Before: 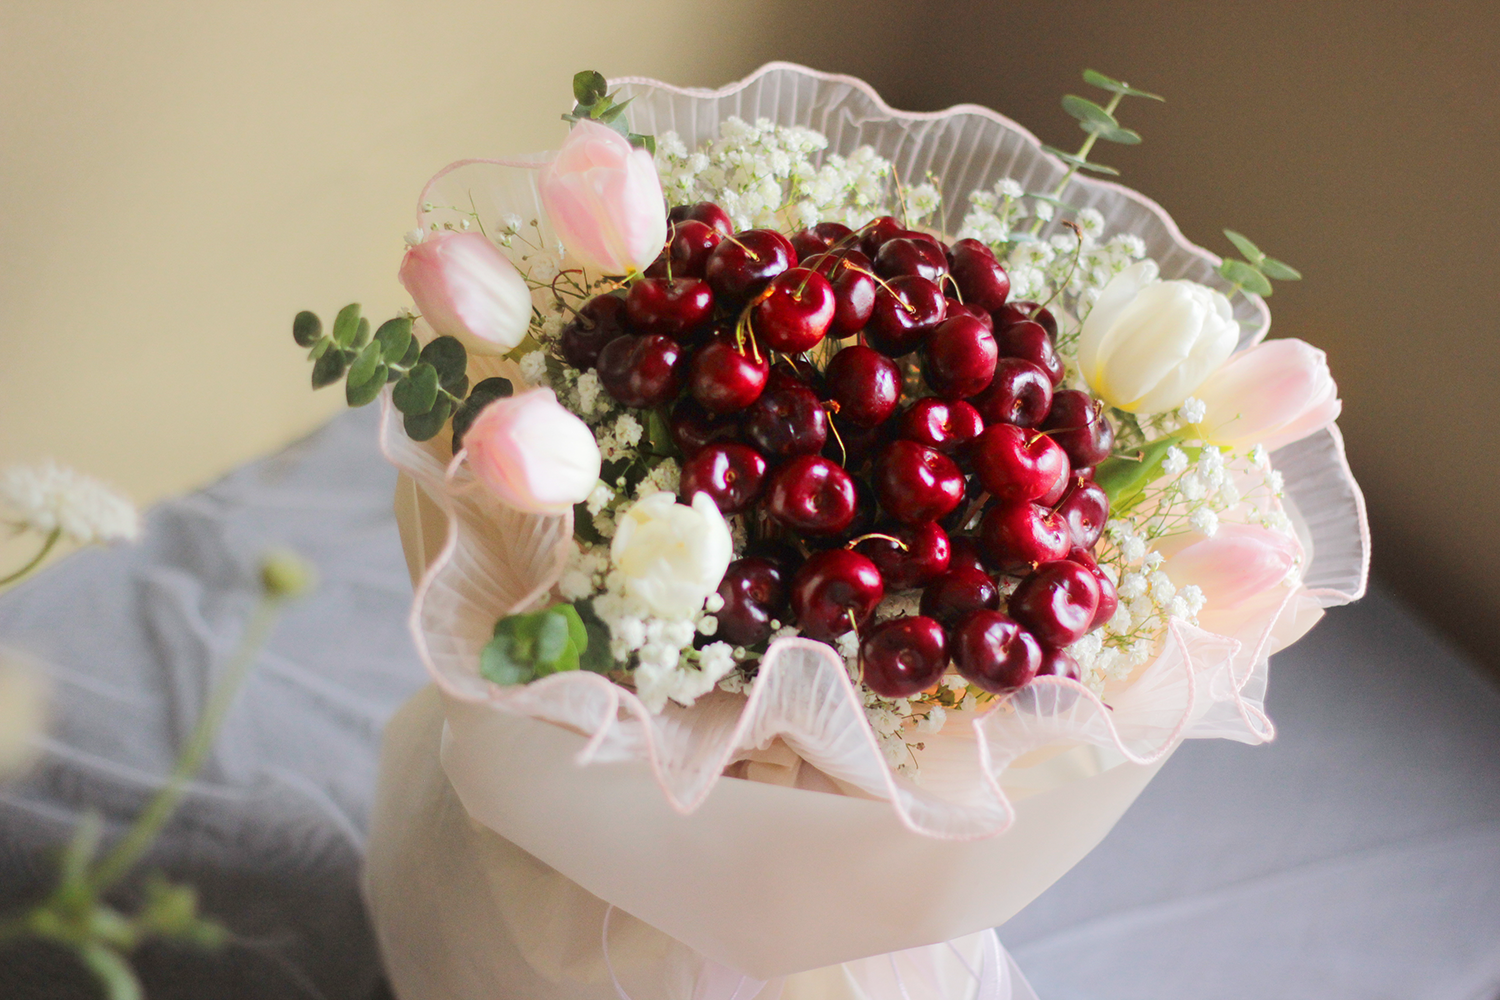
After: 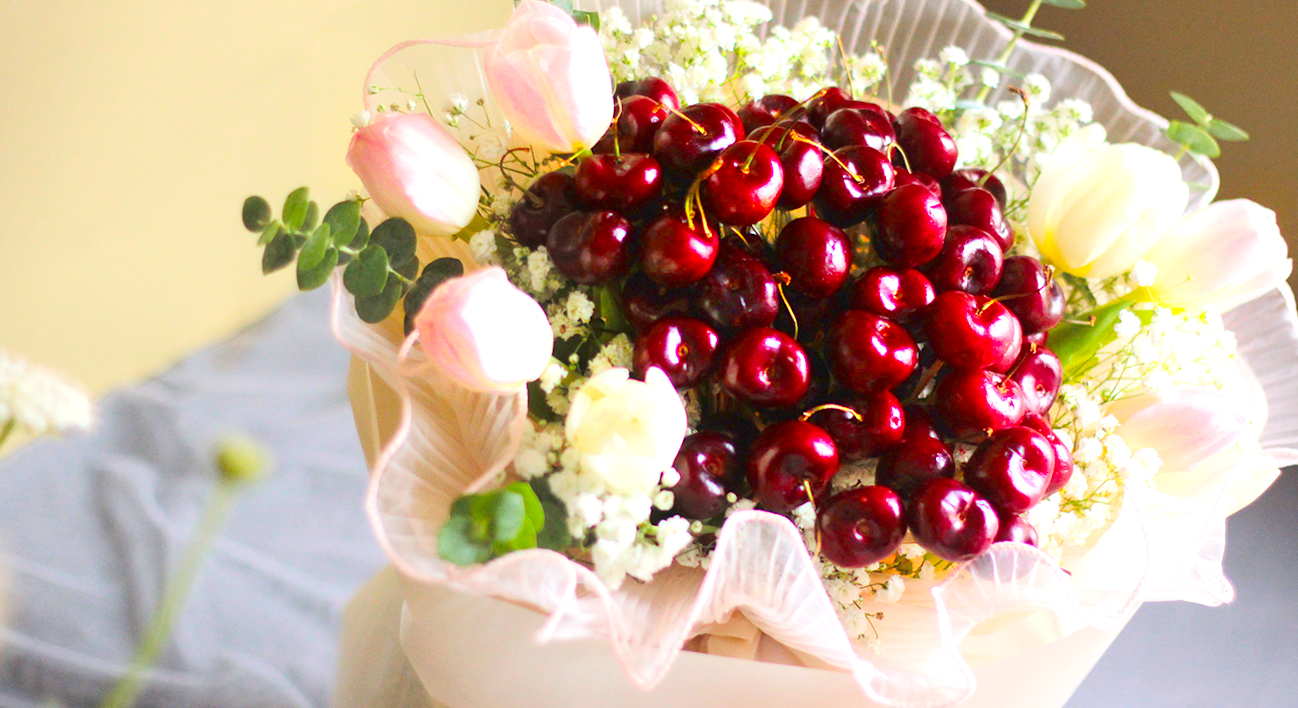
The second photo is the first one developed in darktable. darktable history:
color balance rgb: perceptual saturation grading › global saturation 25%, global vibrance 20%
exposure: exposure 0.6 EV, compensate highlight preservation false
rotate and perspective: rotation -1.42°, crop left 0.016, crop right 0.984, crop top 0.035, crop bottom 0.965
crop and rotate: left 2.425%, top 11.305%, right 9.6%, bottom 15.08%
